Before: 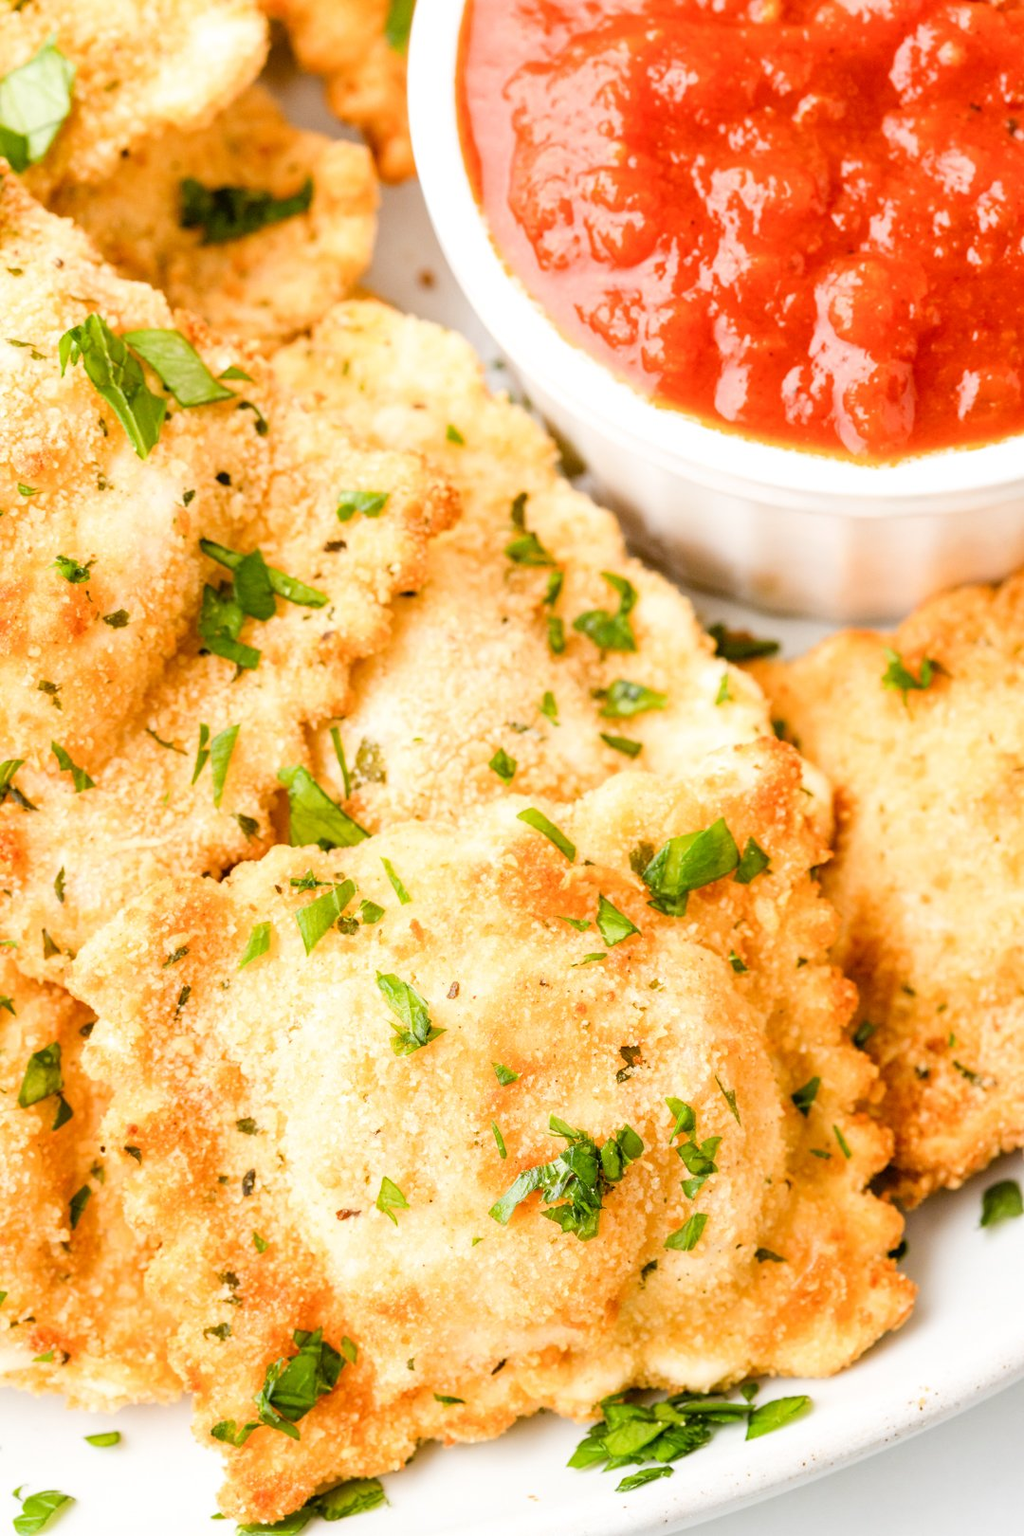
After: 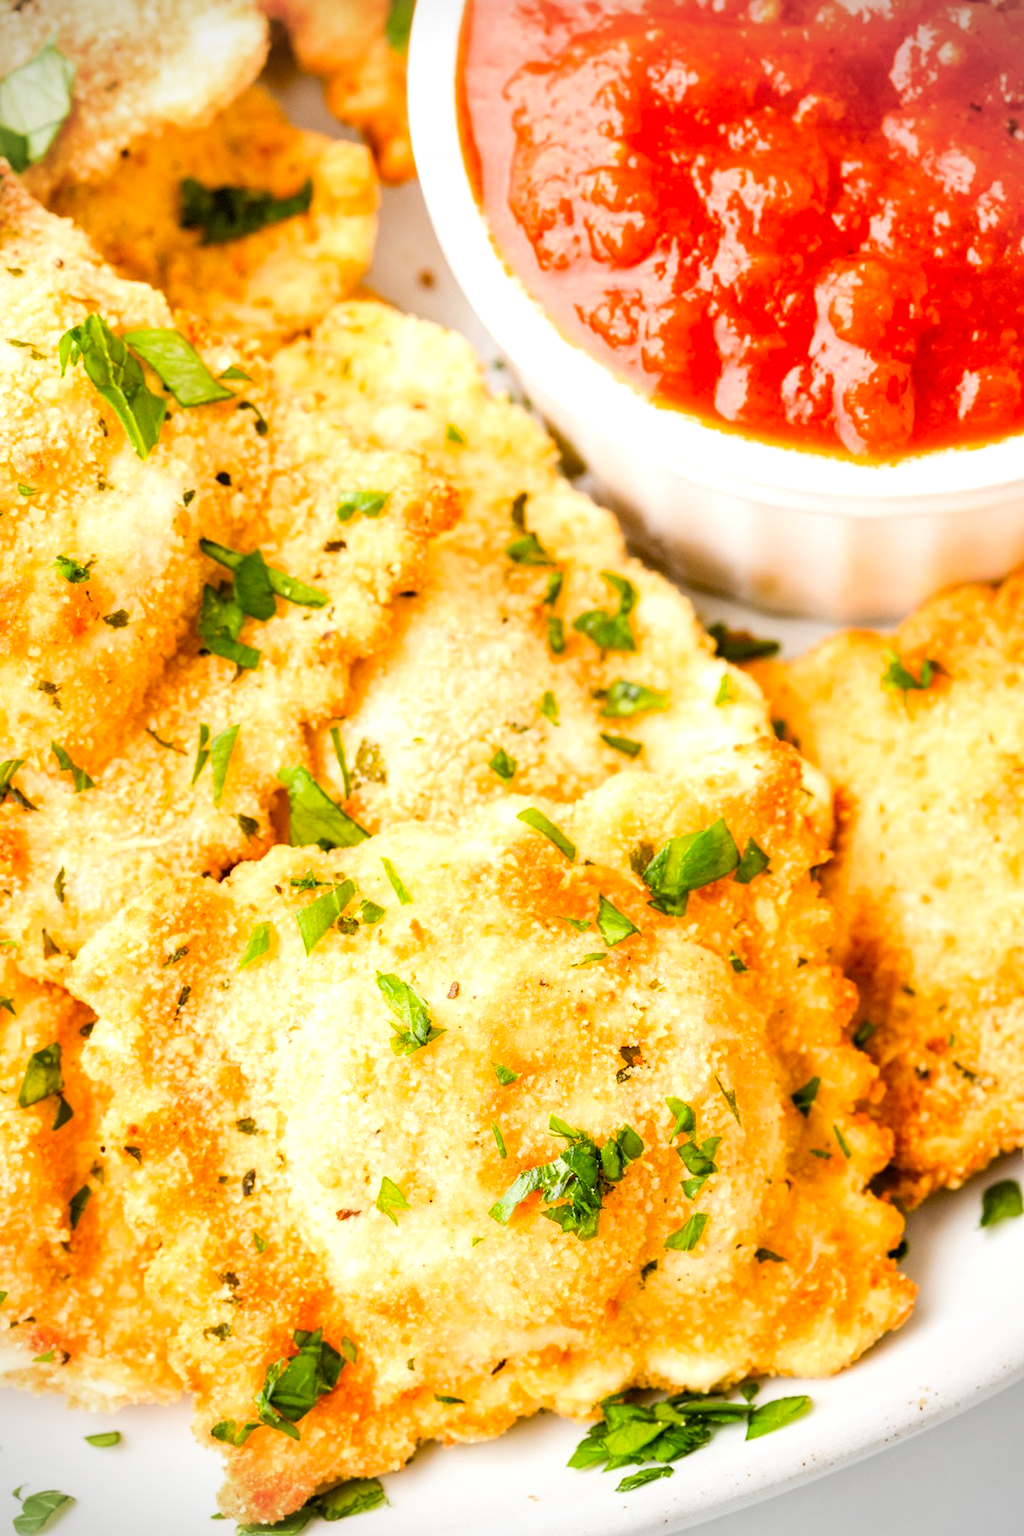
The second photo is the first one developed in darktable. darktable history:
vignetting: dithering 8-bit output, unbound false
color balance: contrast 6.48%, output saturation 113.3%
tone curve: curves: ch0 [(0, 0) (0.265, 0.253) (0.732, 0.751) (1, 1)], color space Lab, linked channels, preserve colors none
